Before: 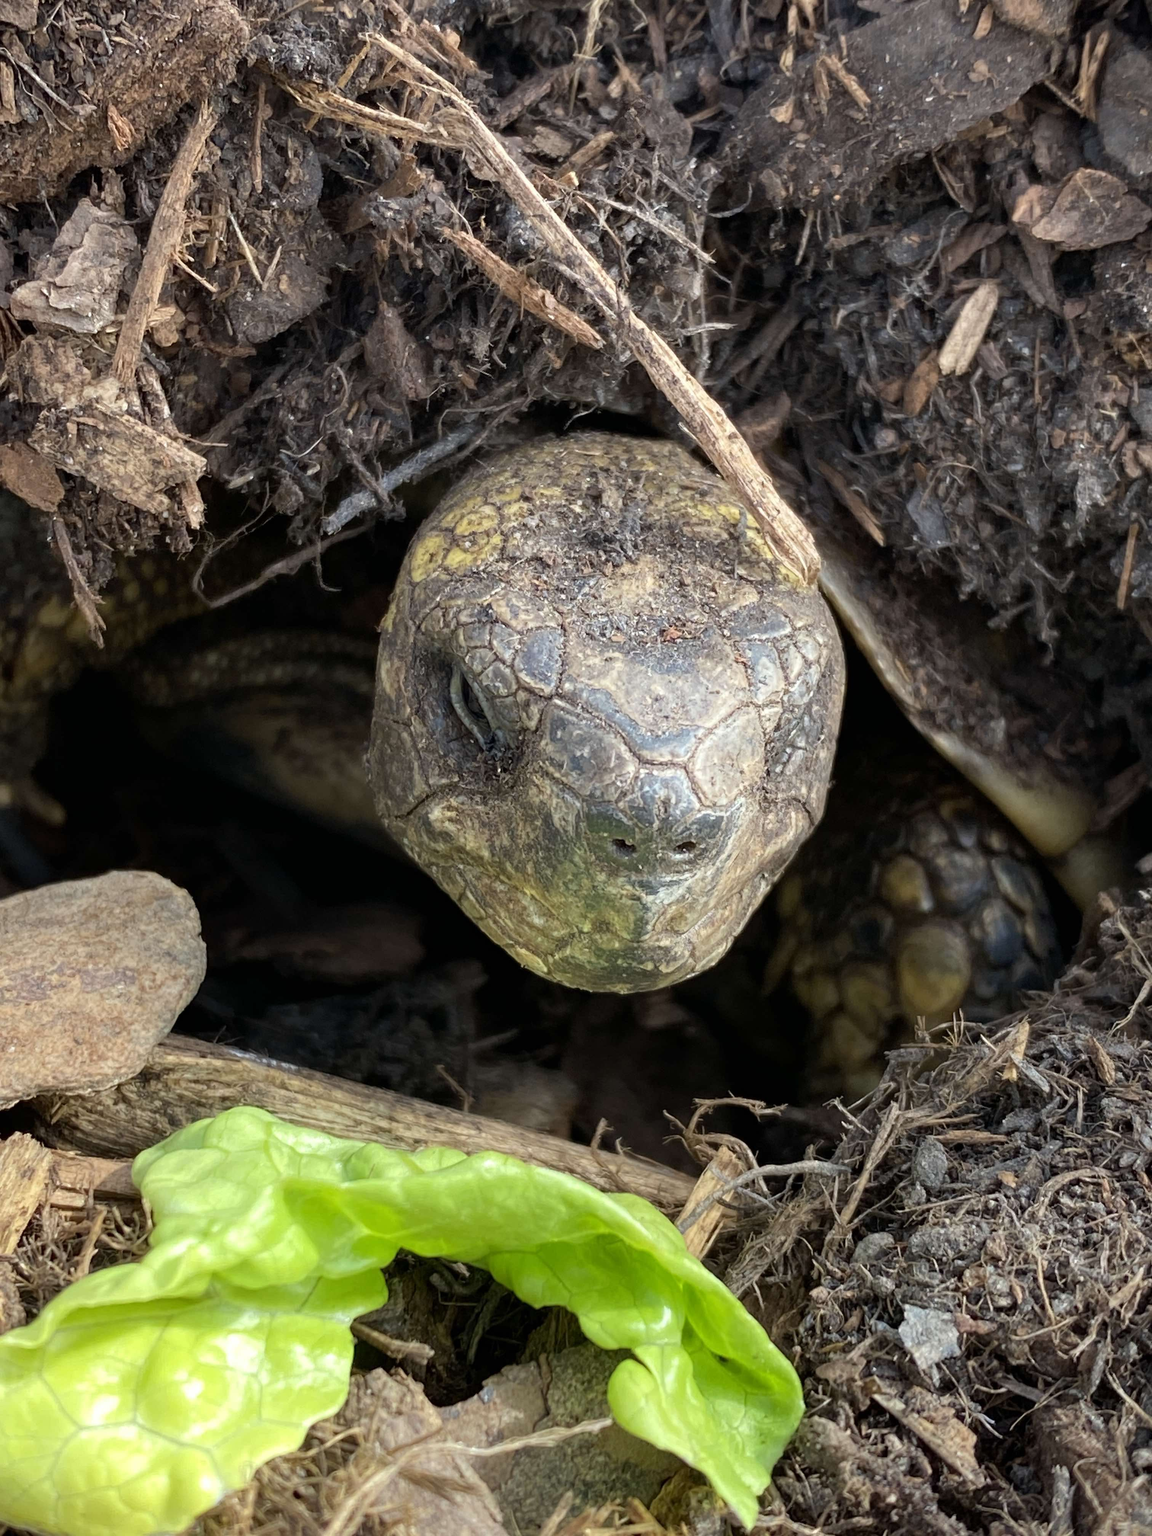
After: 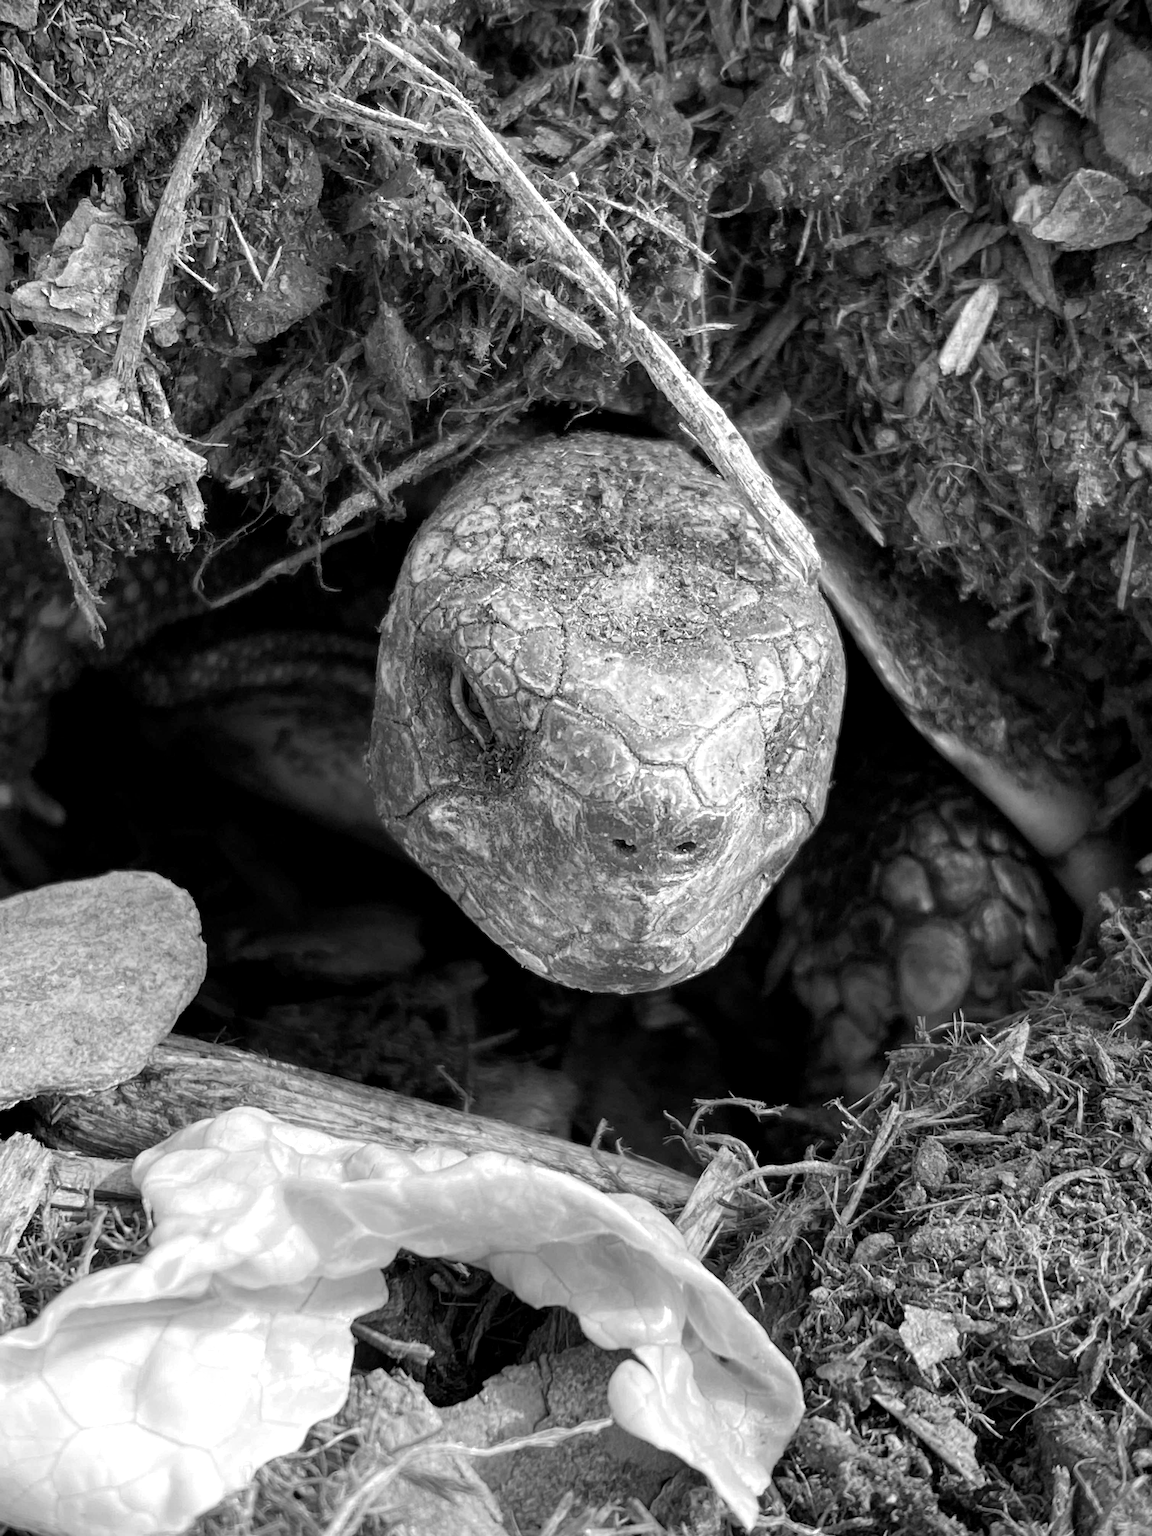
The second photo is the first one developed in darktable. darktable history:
monochrome: on, module defaults
exposure: black level correction 0.001, exposure 0.3 EV, compensate highlight preservation false
